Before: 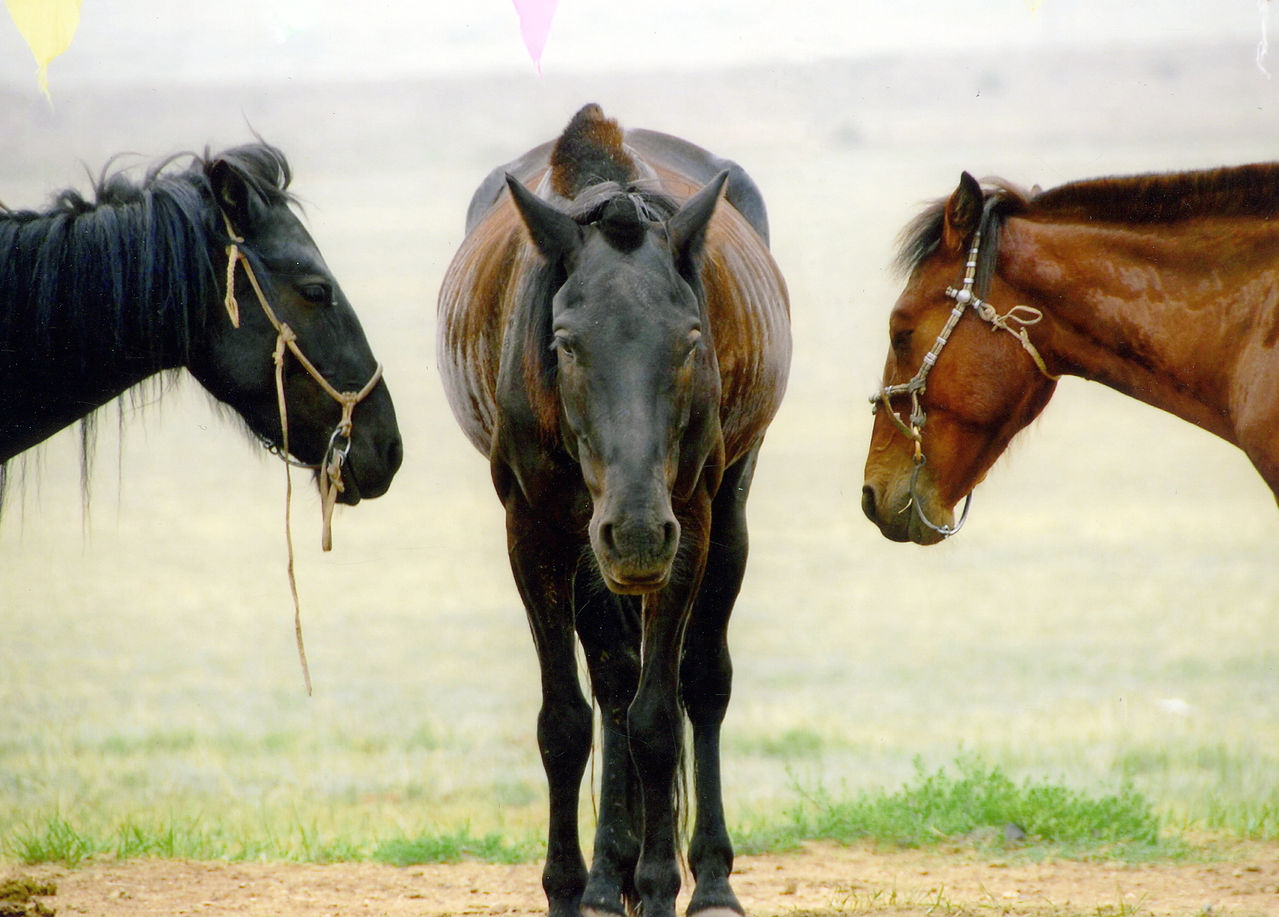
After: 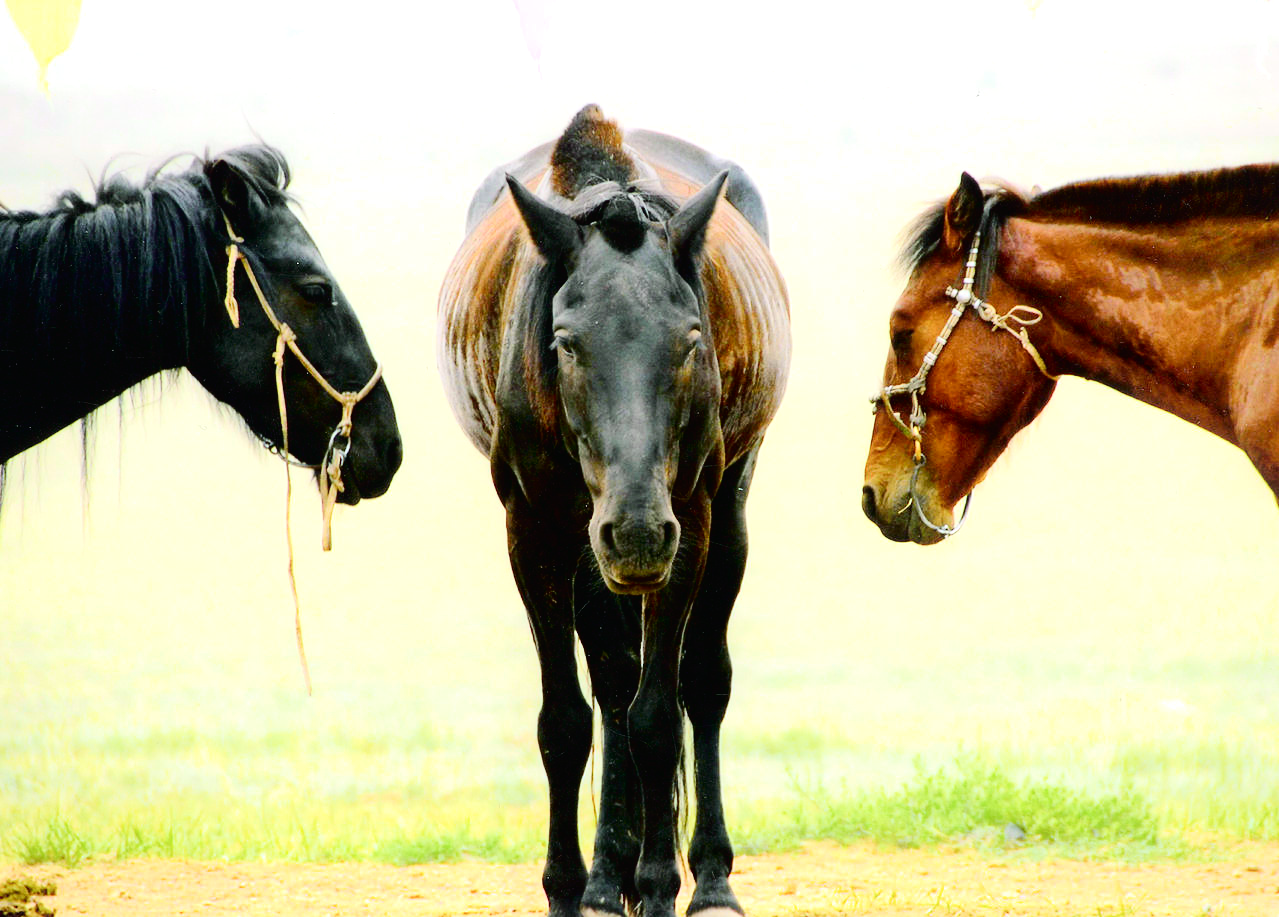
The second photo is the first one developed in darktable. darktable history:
tone curve: curves: ch0 [(0, 0.012) (0.031, 0.02) (0.12, 0.083) (0.193, 0.171) (0.277, 0.279) (0.45, 0.52) (0.568, 0.676) (0.678, 0.777) (0.875, 0.92) (1, 0.965)]; ch1 [(0, 0) (0.243, 0.245) (0.402, 0.41) (0.493, 0.486) (0.508, 0.507) (0.531, 0.53) (0.551, 0.564) (0.646, 0.672) (0.694, 0.732) (1, 1)]; ch2 [(0, 0) (0.249, 0.216) (0.356, 0.343) (0.424, 0.442) (0.476, 0.482) (0.498, 0.502) (0.517, 0.517) (0.532, 0.545) (0.562, 0.575) (0.614, 0.644) (0.706, 0.748) (0.808, 0.809) (0.991, 0.968)], color space Lab, independent channels, preserve colors none
tone equalizer: -8 EV -0.733 EV, -7 EV -0.706 EV, -6 EV -0.6 EV, -5 EV -0.4 EV, -3 EV 0.369 EV, -2 EV 0.6 EV, -1 EV 0.686 EV, +0 EV 0.749 EV, mask exposure compensation -0.514 EV
